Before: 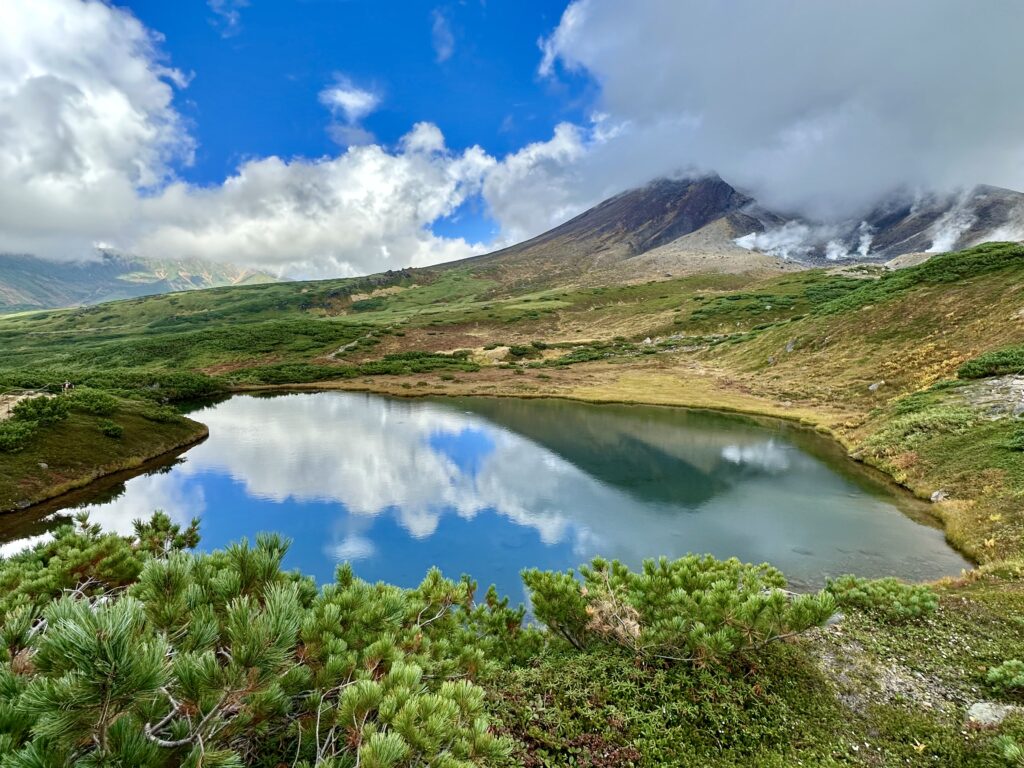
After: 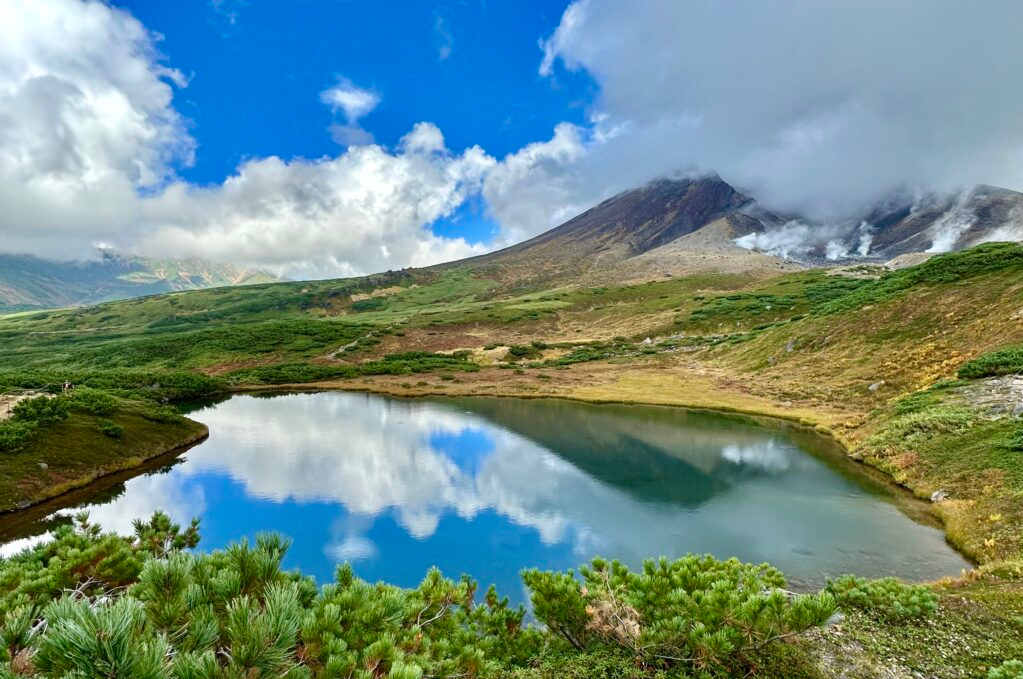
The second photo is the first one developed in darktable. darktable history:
crop and rotate: top 0%, bottom 11.496%
